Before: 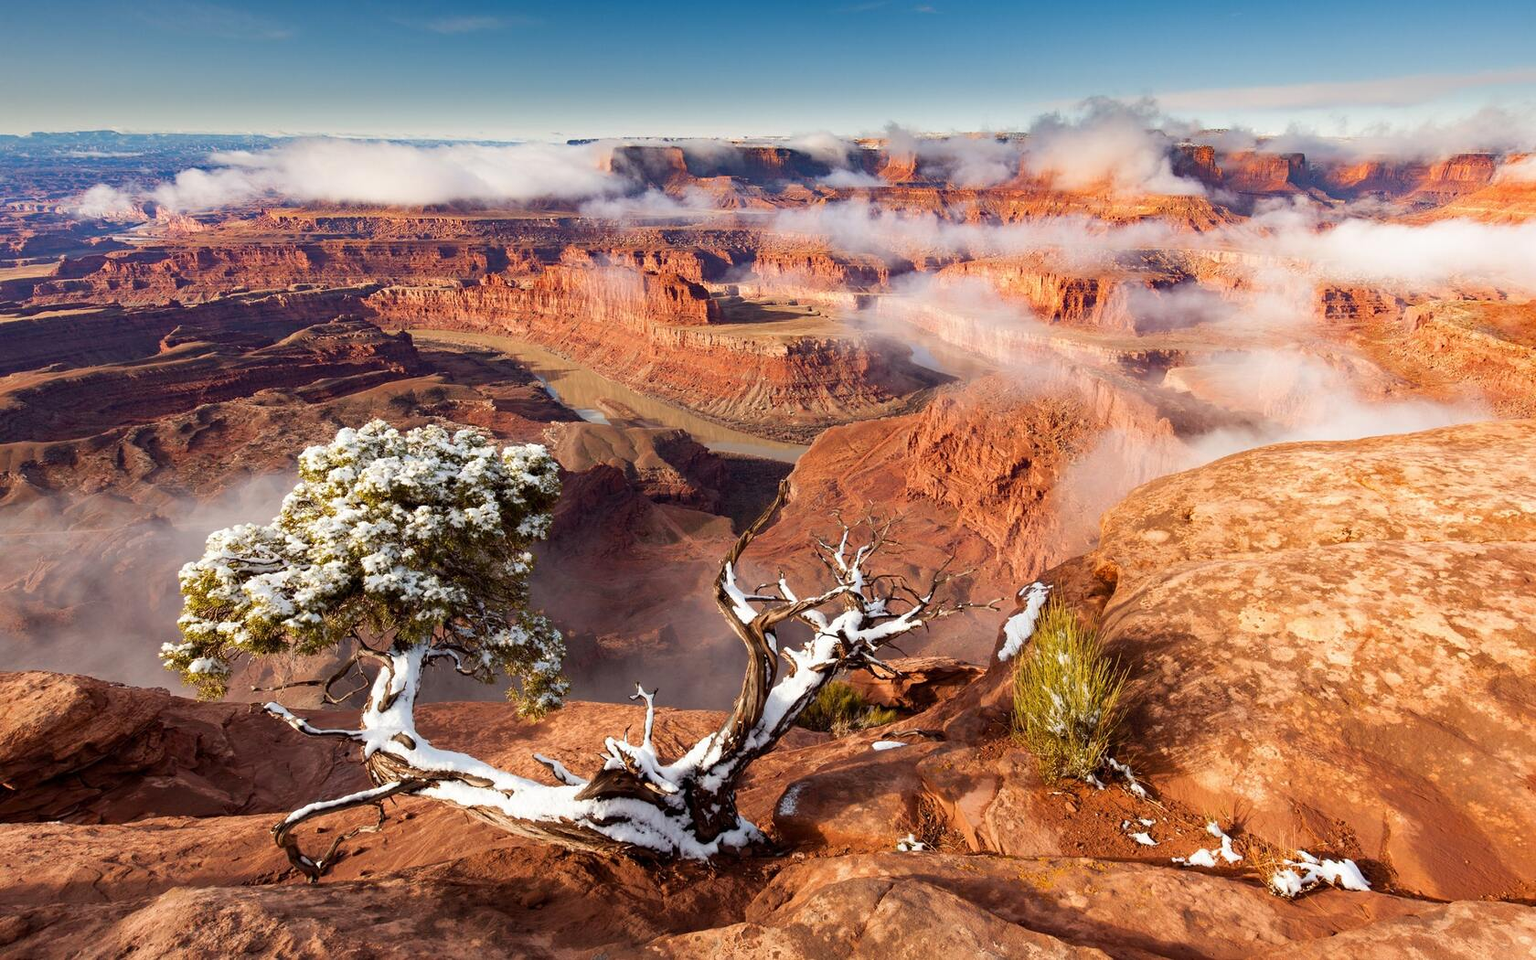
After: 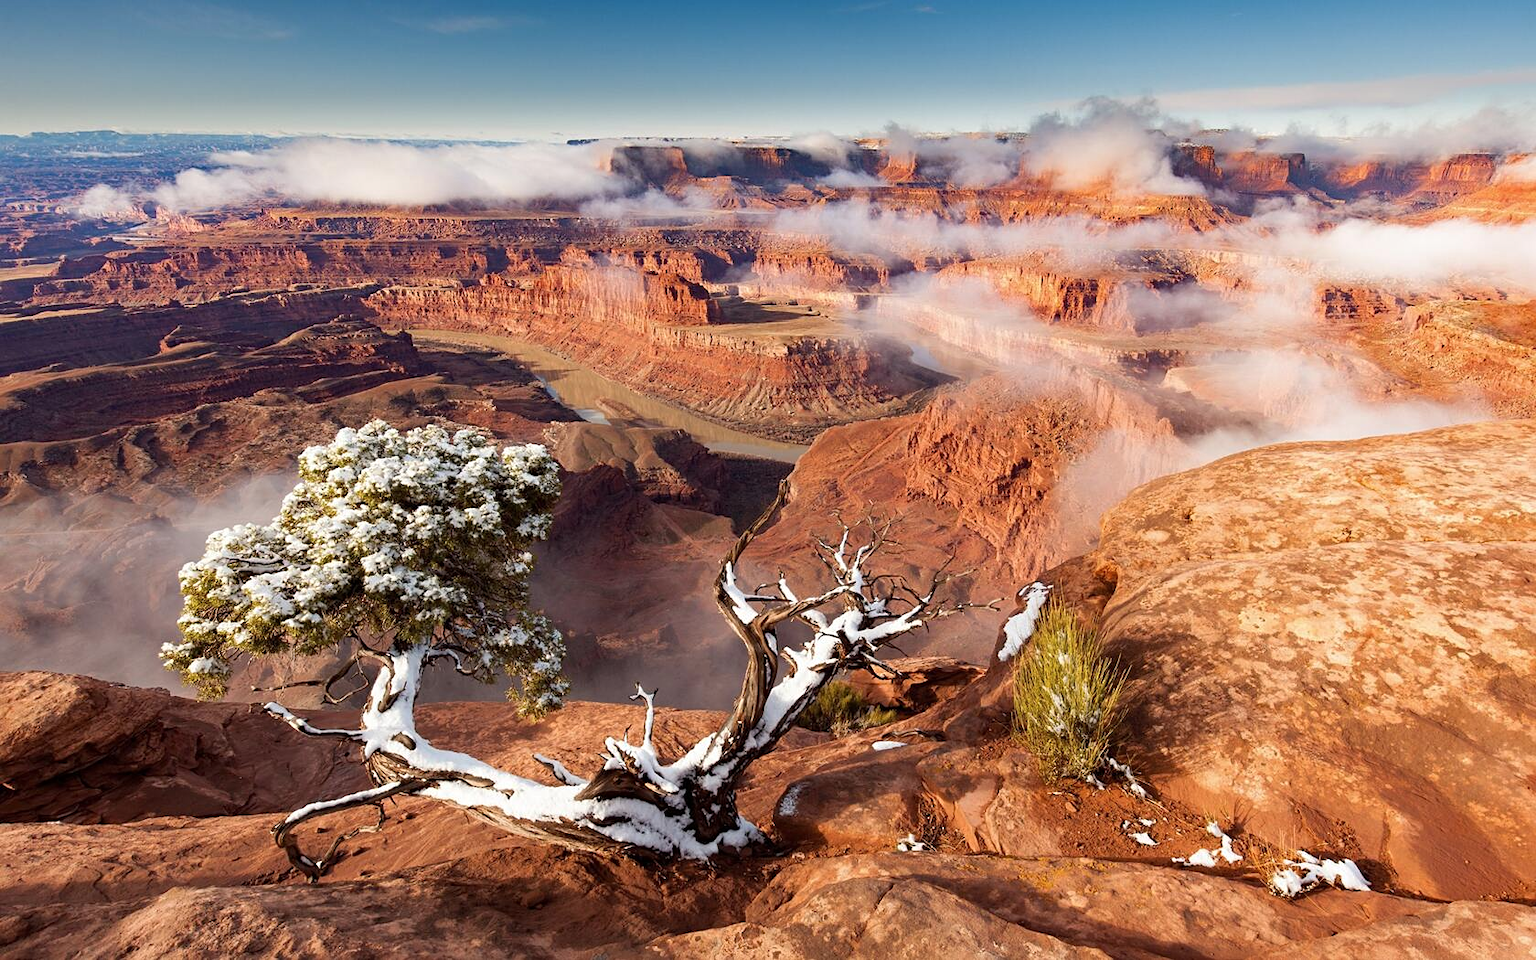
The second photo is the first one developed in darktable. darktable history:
sharpen: amount 0.208
contrast brightness saturation: saturation -0.057
